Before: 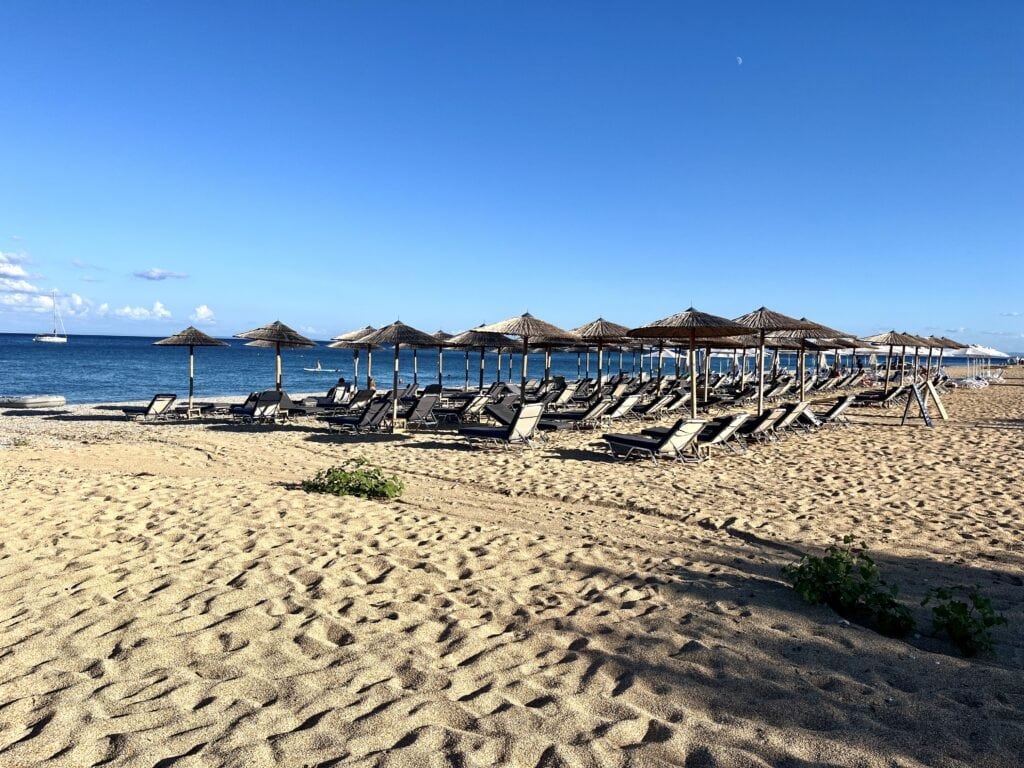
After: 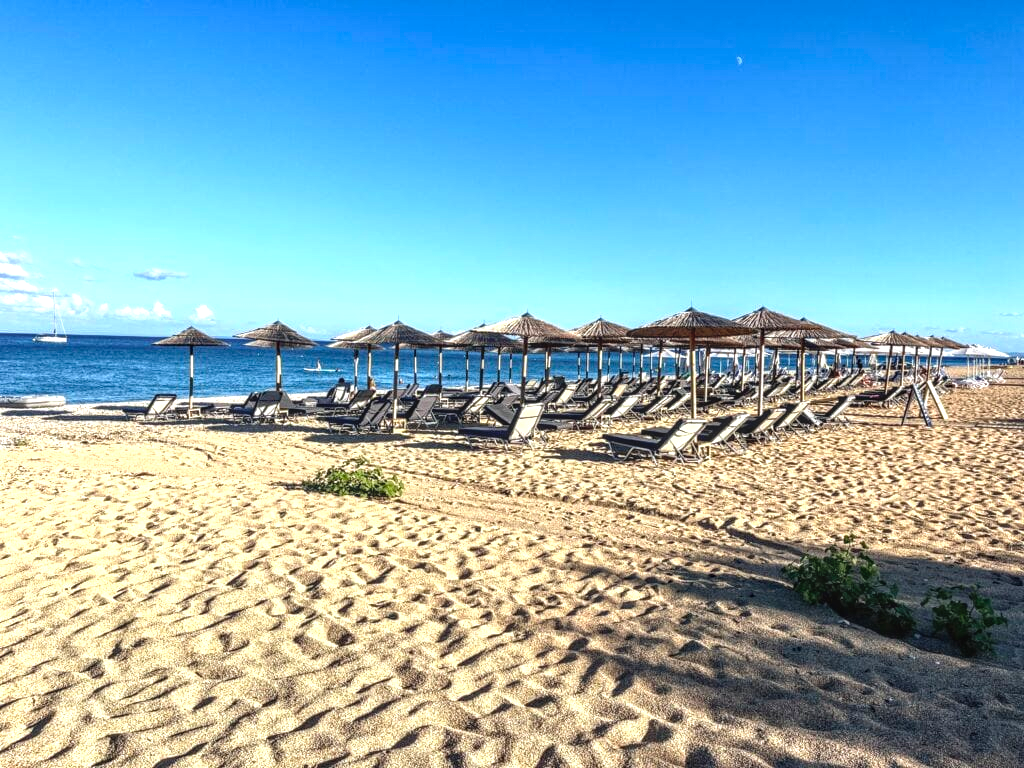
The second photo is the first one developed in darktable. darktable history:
exposure: exposure 0.606 EV, compensate highlight preservation false
local contrast: highlights 5%, shadows 5%, detail 133%
